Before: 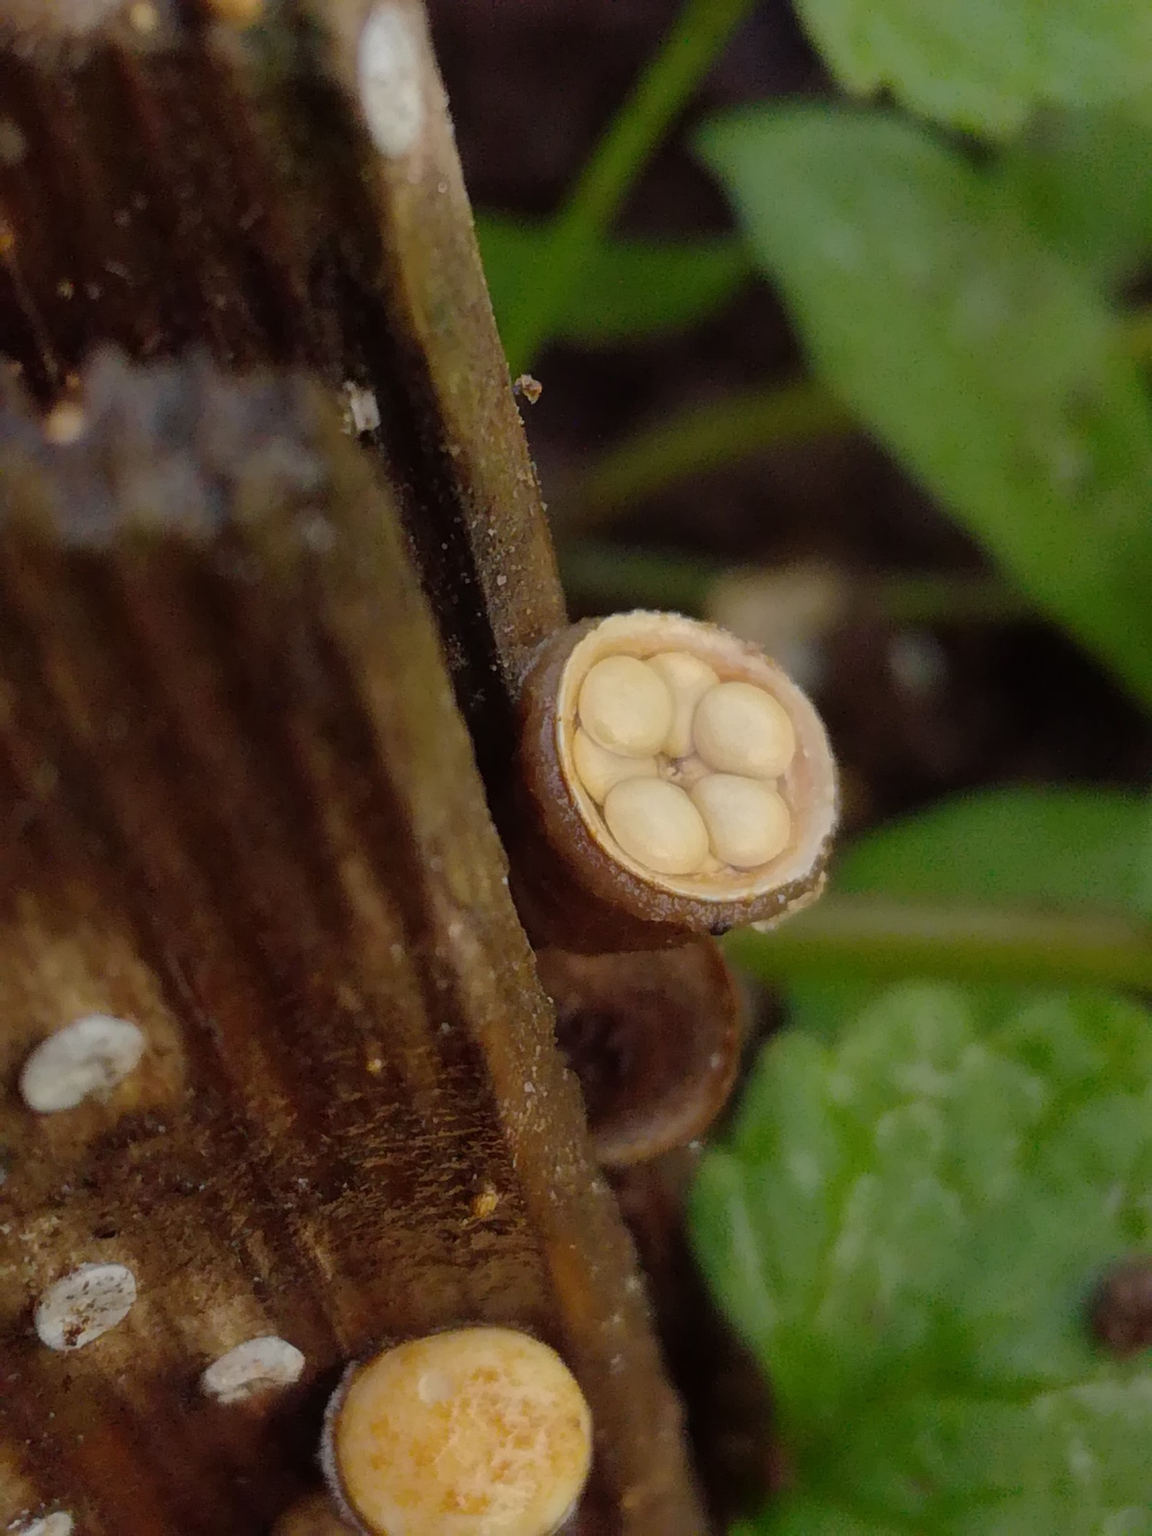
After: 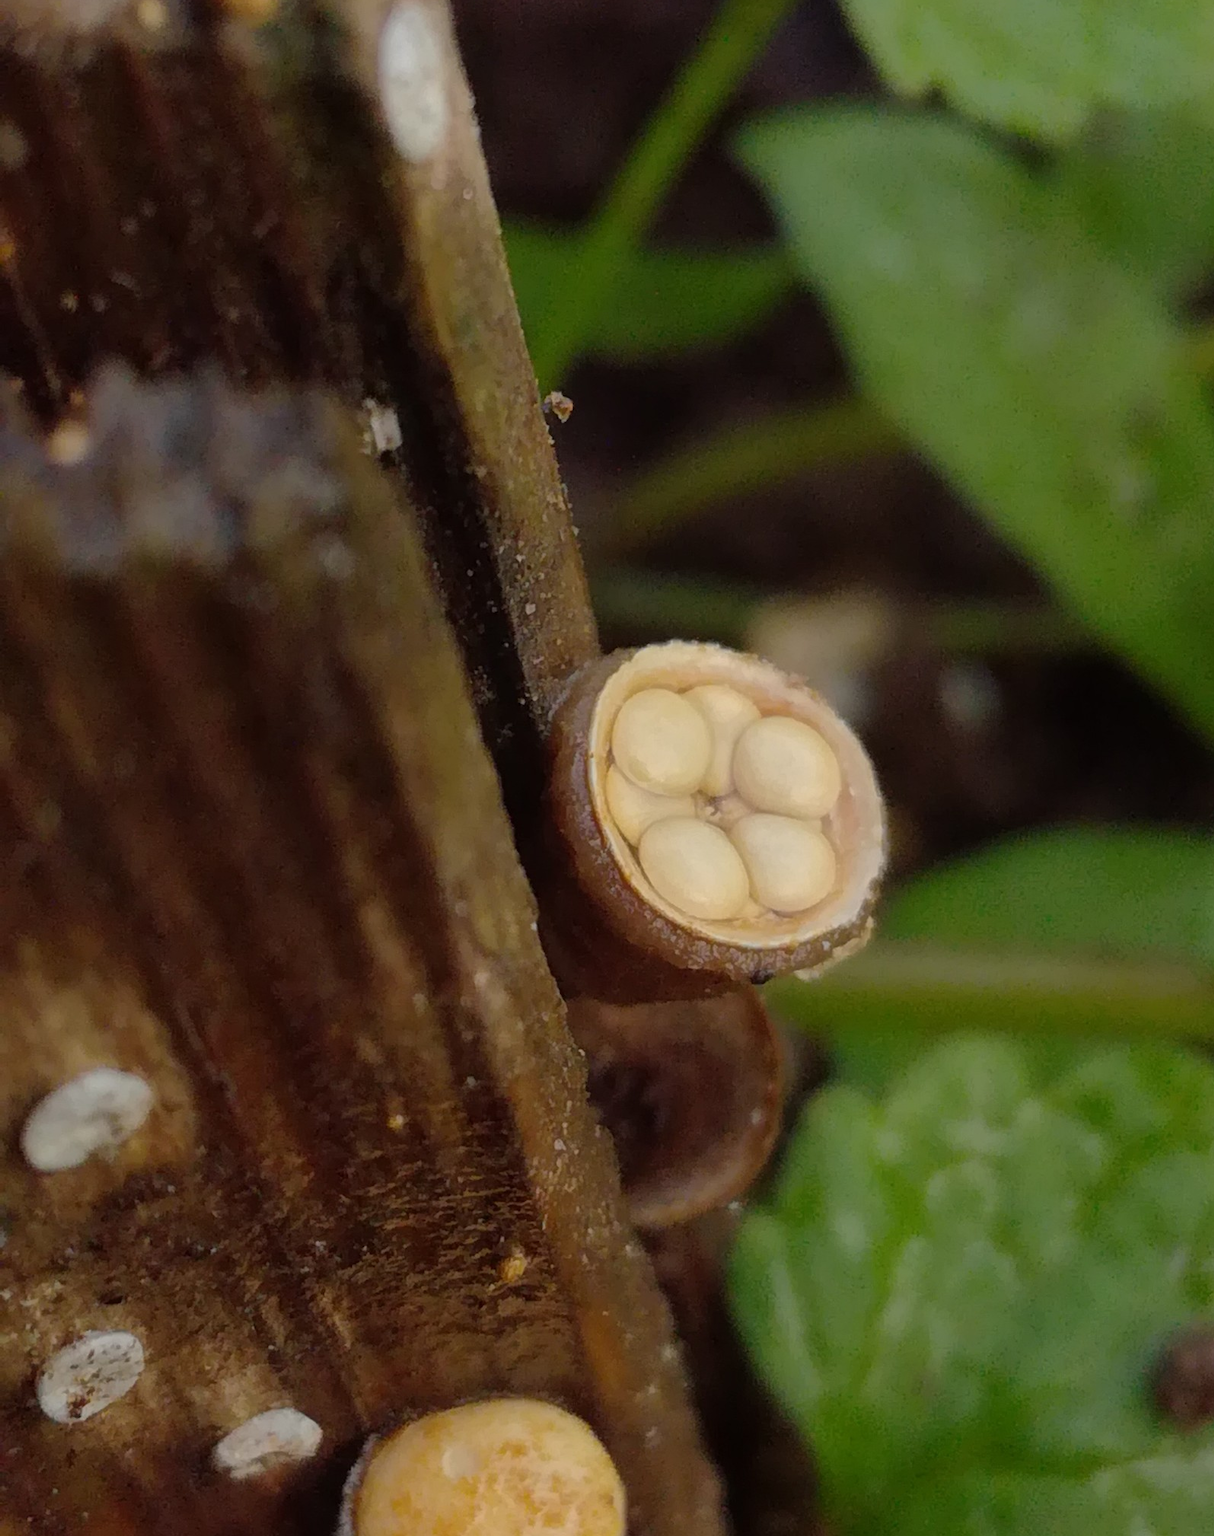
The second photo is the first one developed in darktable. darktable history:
crop: top 0.292%, right 0.261%, bottom 5.068%
